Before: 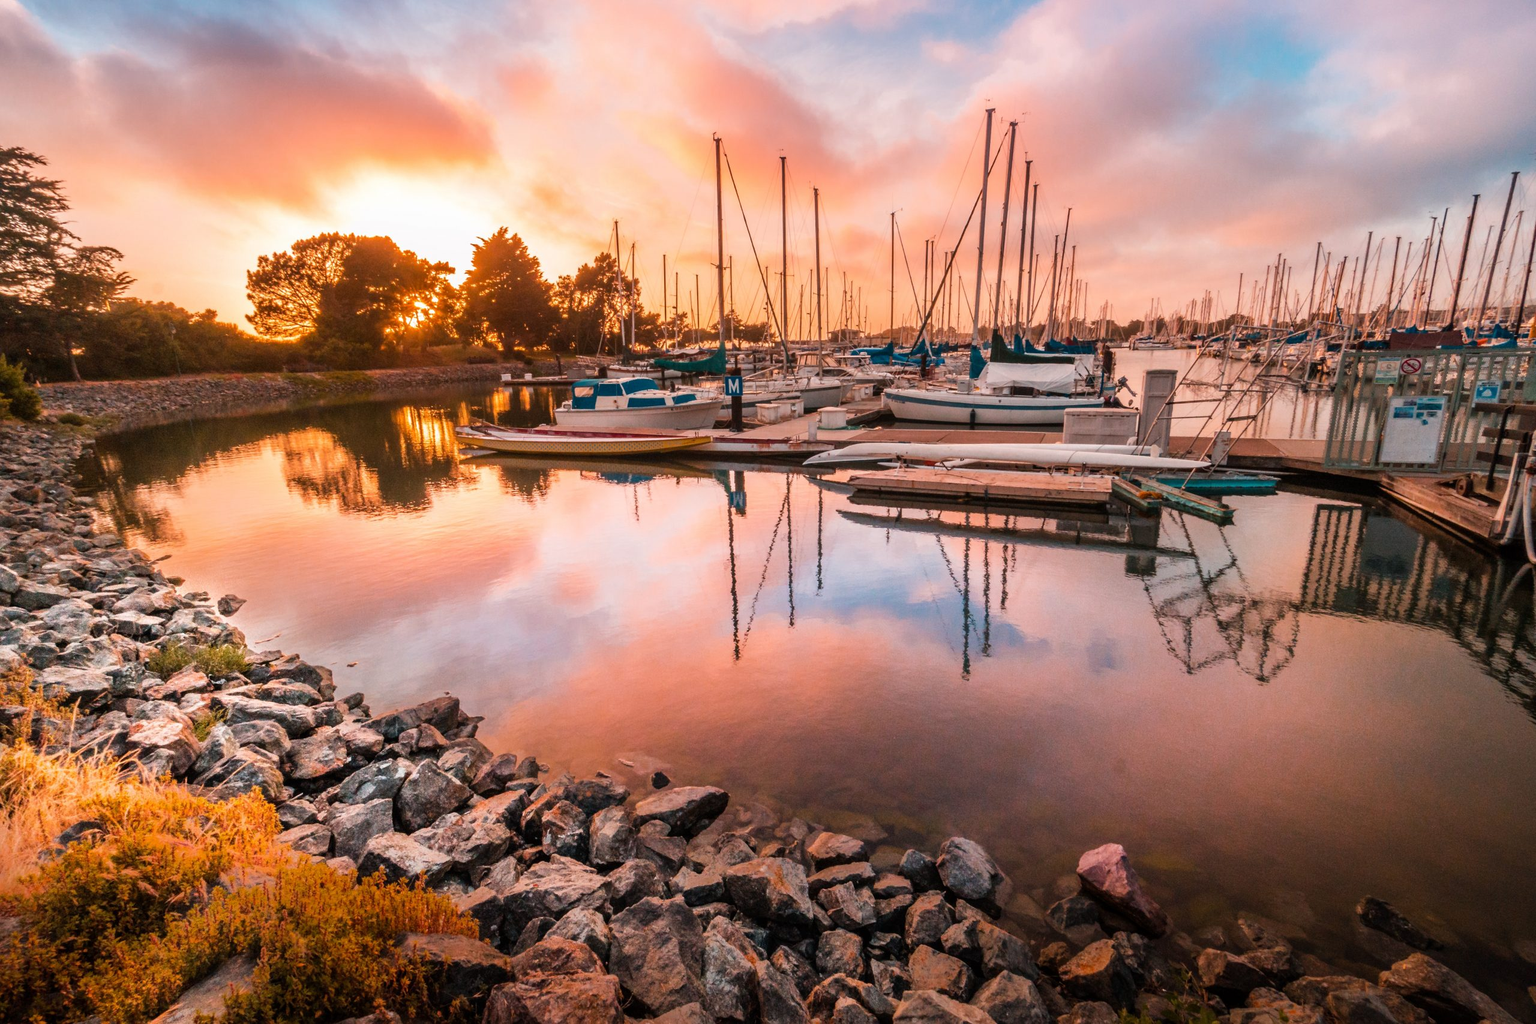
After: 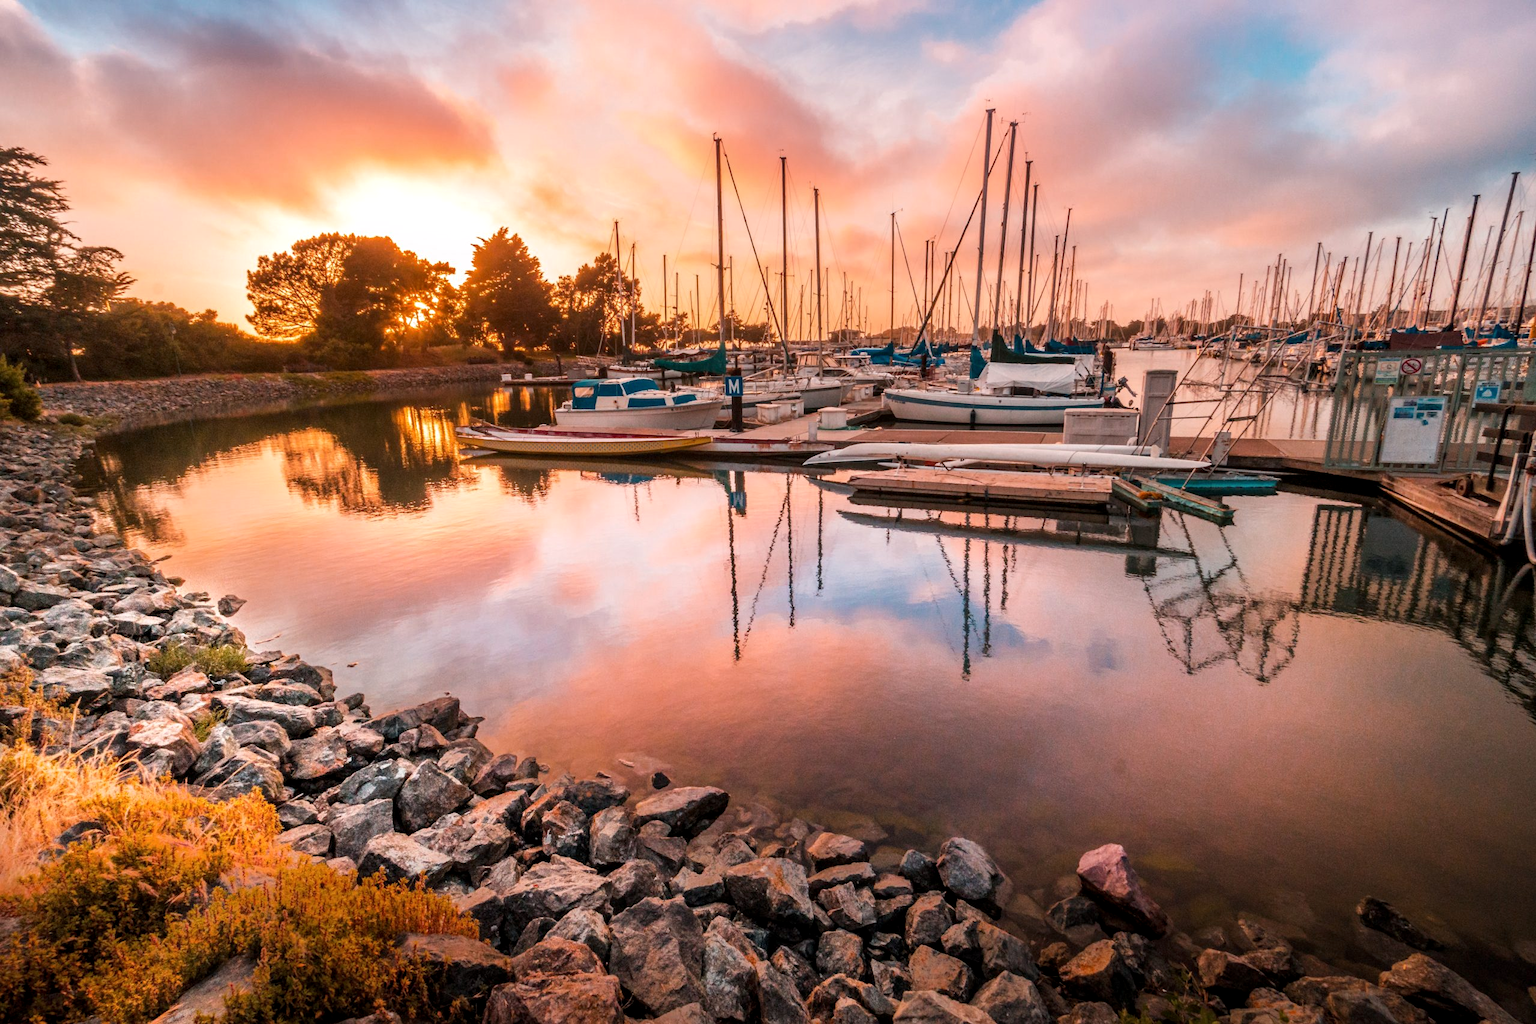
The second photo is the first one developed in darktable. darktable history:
local contrast: highlights 106%, shadows 101%, detail 120%, midtone range 0.2
